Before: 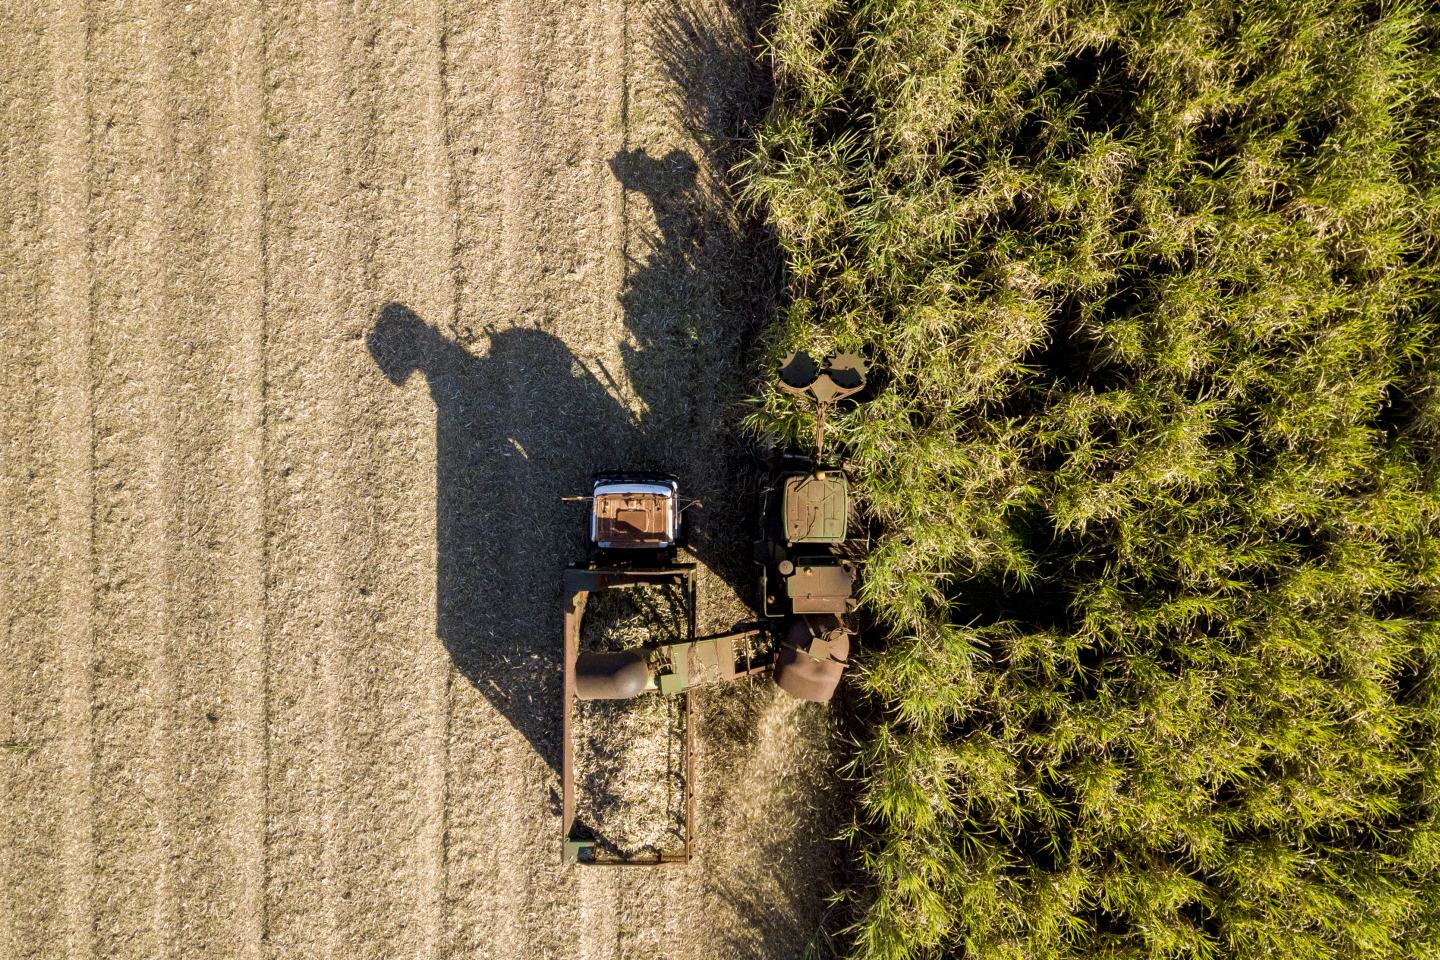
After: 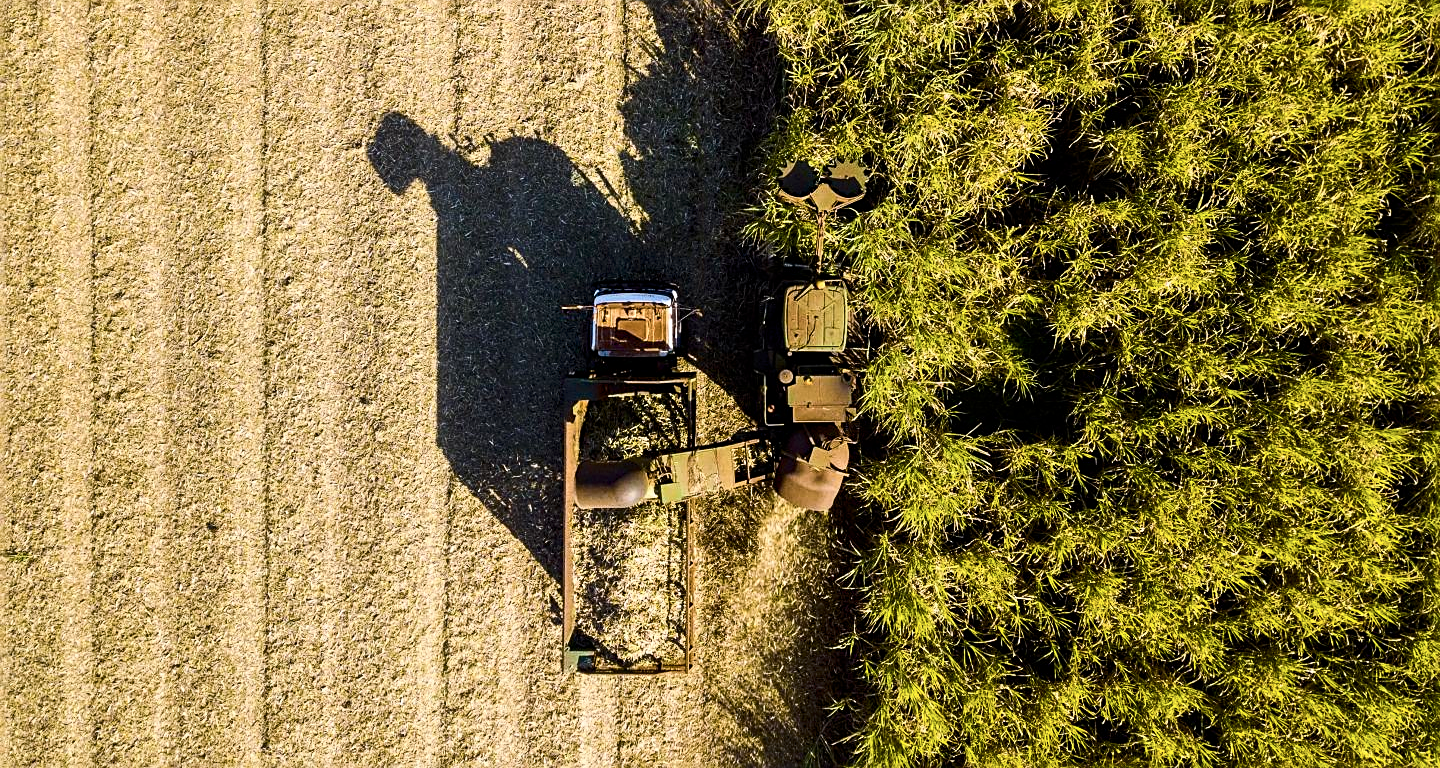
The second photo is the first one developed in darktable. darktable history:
crop and rotate: top 19.998%
contrast brightness saturation: contrast 0.25, saturation -0.31
exposure: exposure 0.014 EV, compensate highlight preservation false
color balance rgb: linear chroma grading › global chroma 25%, perceptual saturation grading › global saturation 50%
sharpen: on, module defaults
